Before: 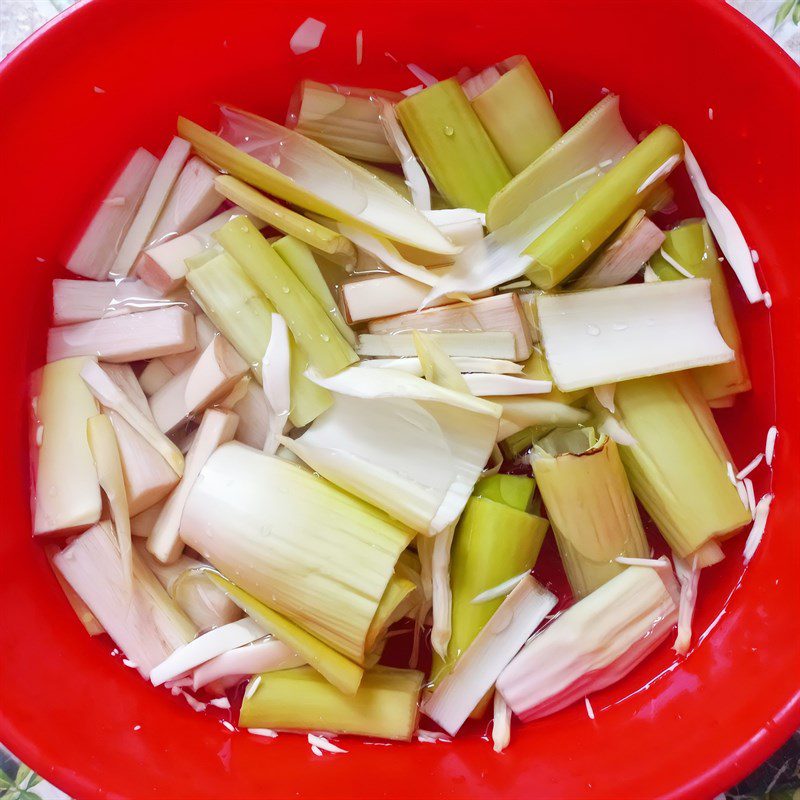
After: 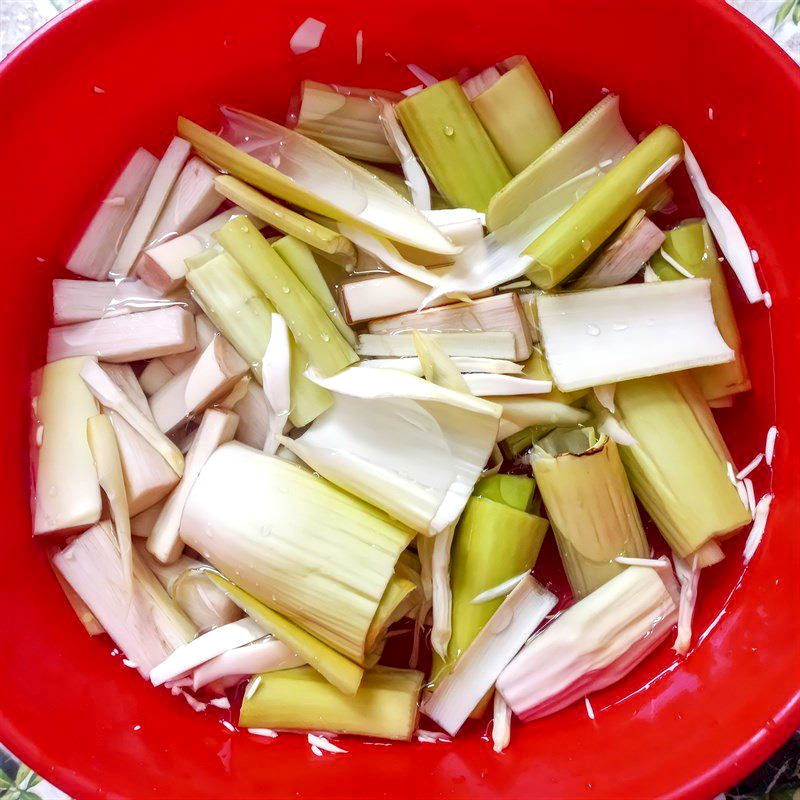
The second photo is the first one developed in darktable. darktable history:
local contrast: highlights 29%, detail 150%
